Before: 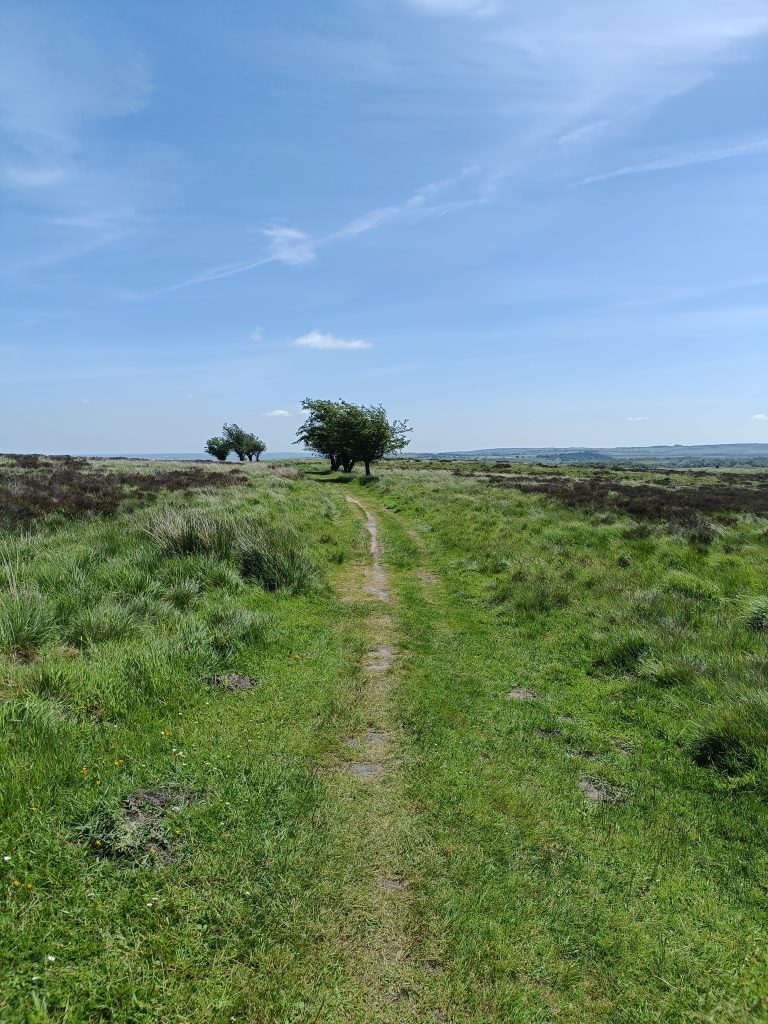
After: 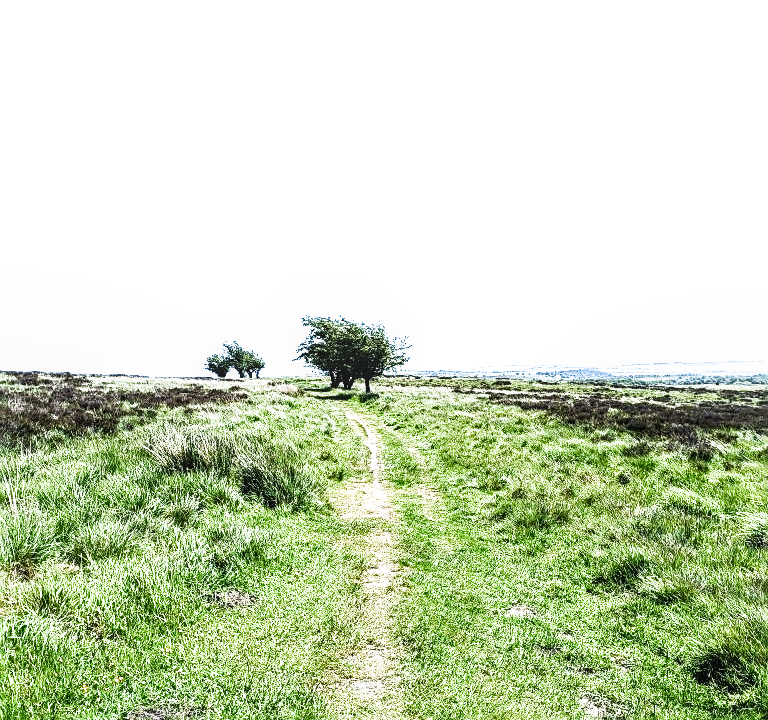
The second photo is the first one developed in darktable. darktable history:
contrast brightness saturation: contrast 0.226, brightness 0.111, saturation 0.293
crop and rotate: top 8.116%, bottom 21.515%
exposure: black level correction 0, exposure 1.199 EV, compensate highlight preservation false
filmic rgb: black relative exposure -8.01 EV, white relative exposure 2.19 EV, hardness 6.9, color science v4 (2020)
local contrast: on, module defaults
sharpen: on, module defaults
